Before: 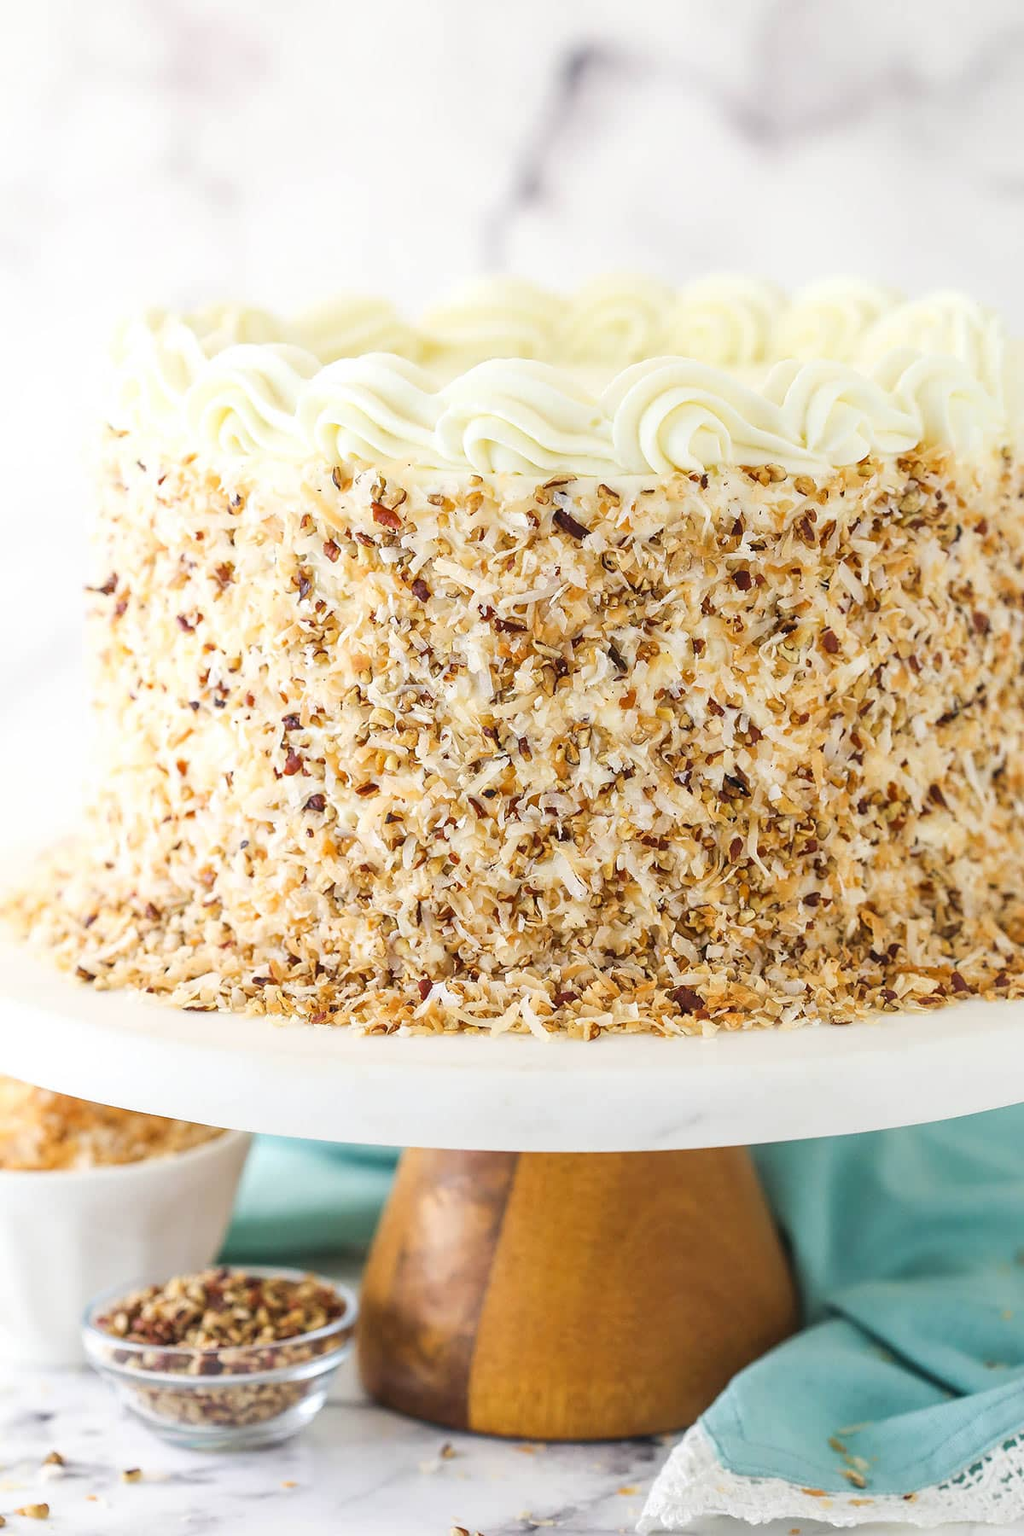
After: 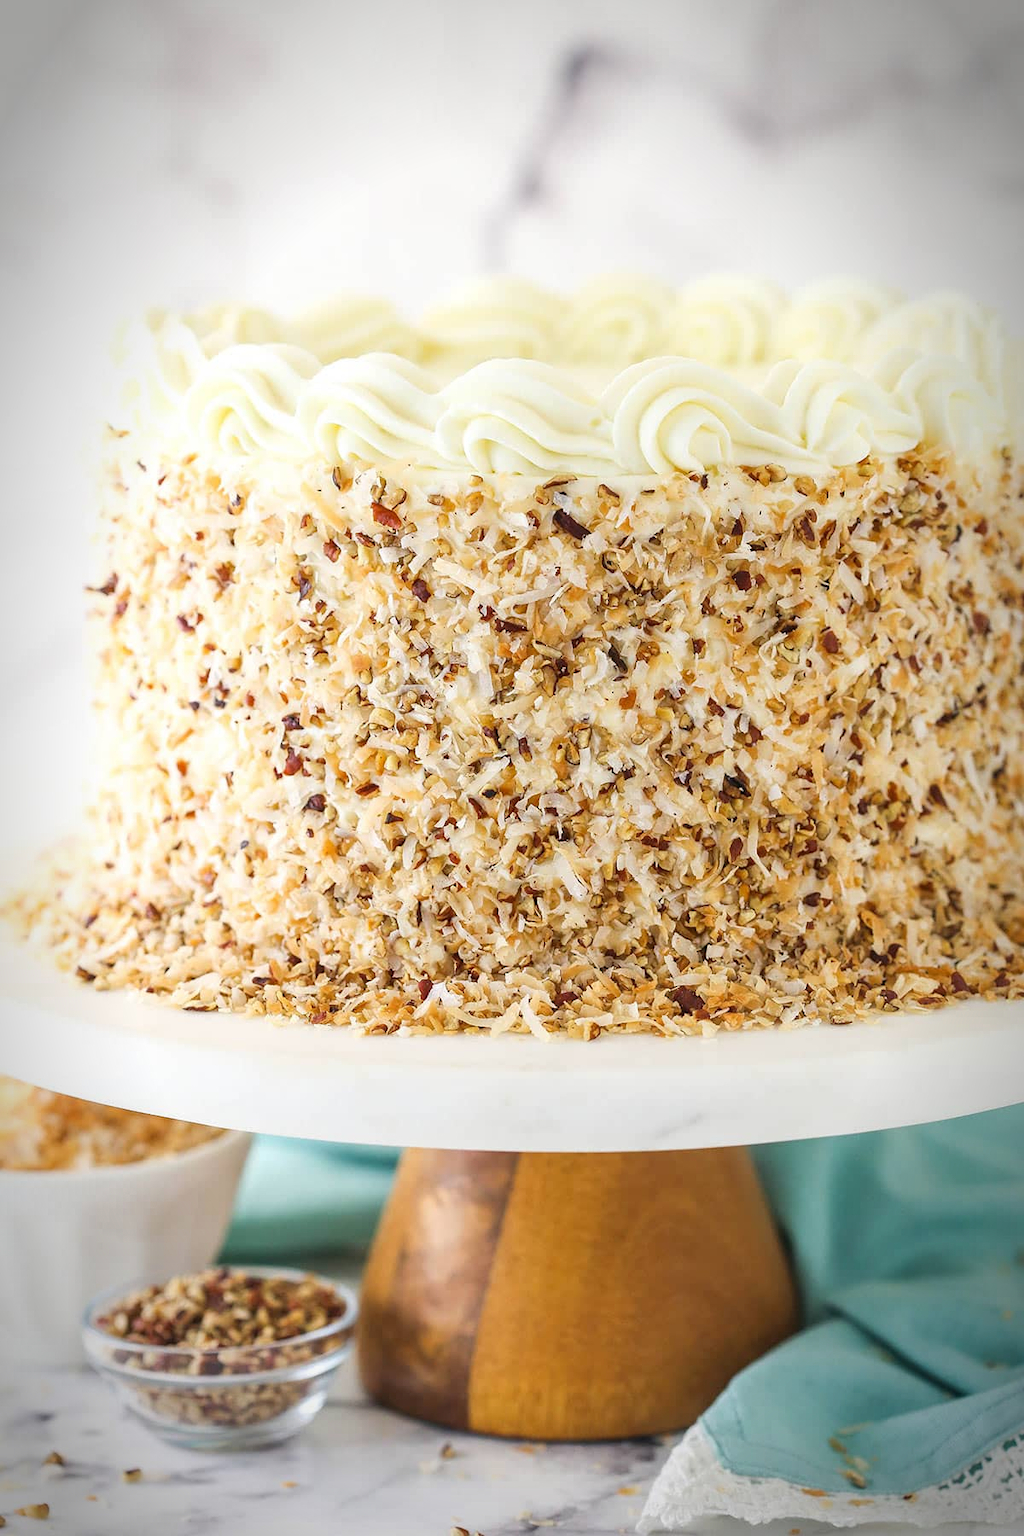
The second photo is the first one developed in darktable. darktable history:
vignetting: brightness -0.63, saturation -0.015, automatic ratio true, unbound false
